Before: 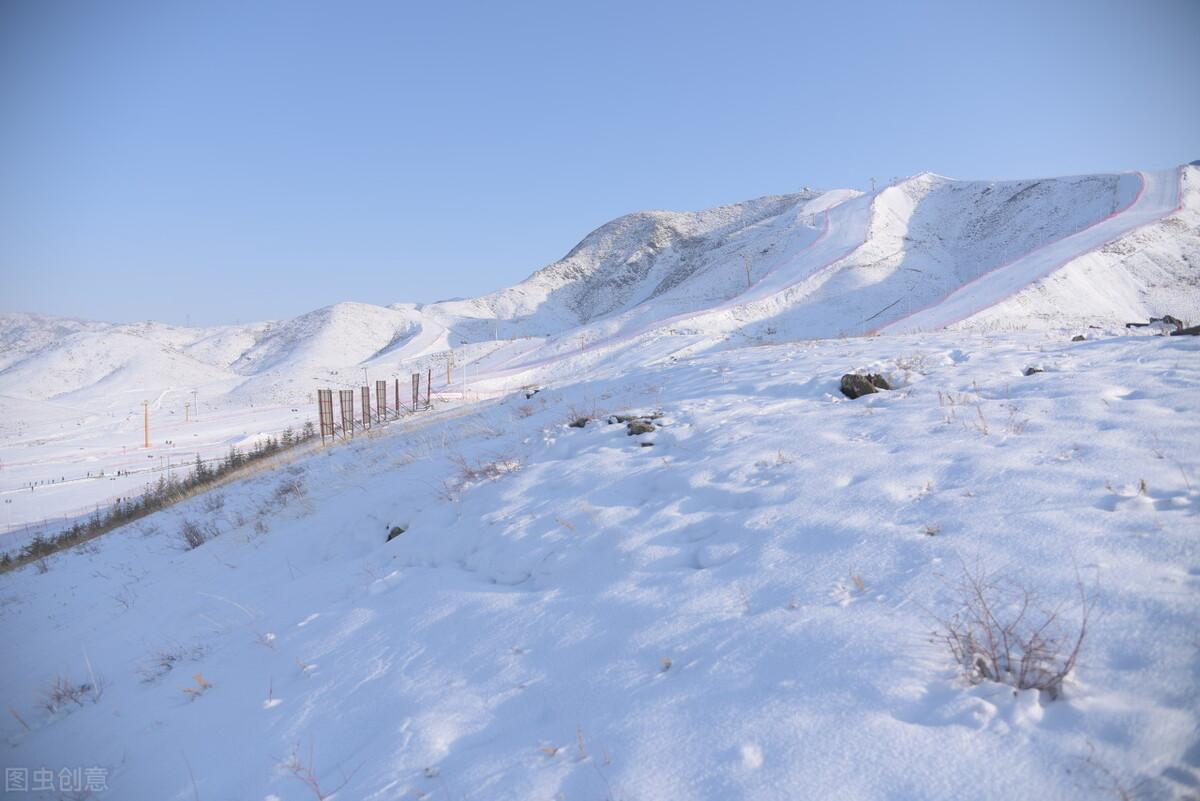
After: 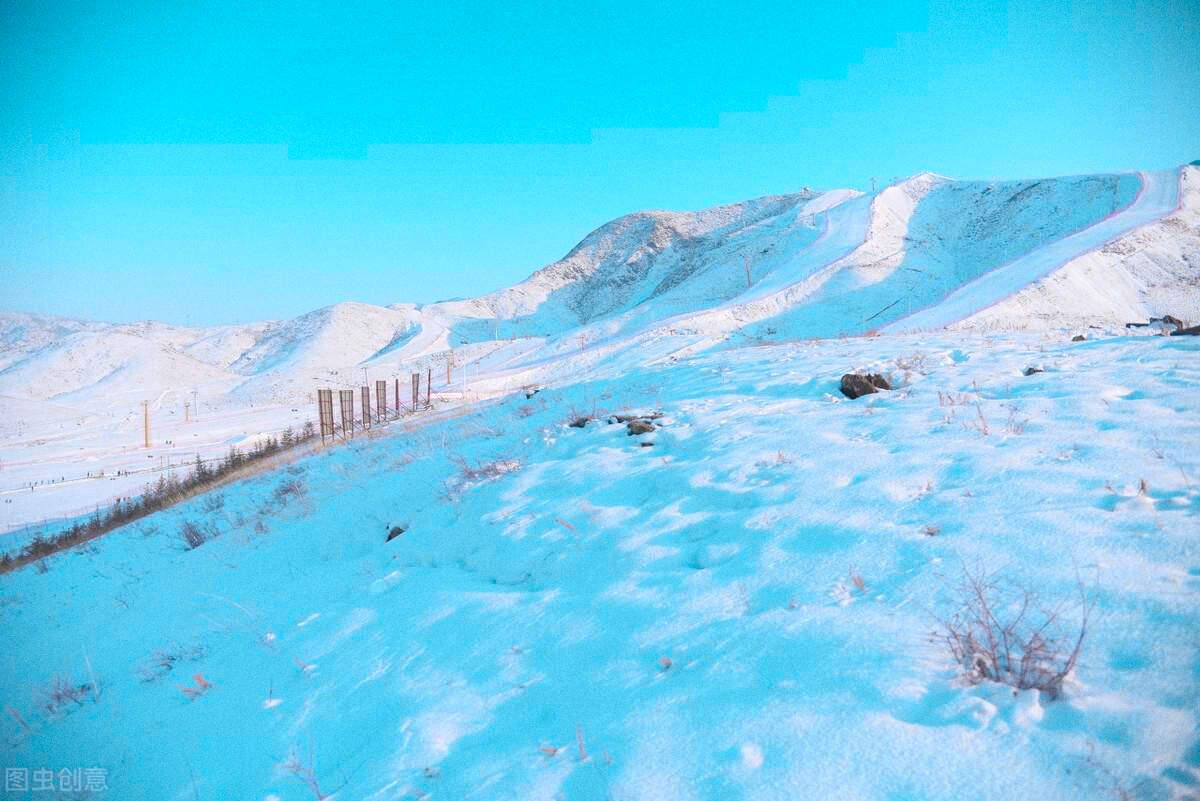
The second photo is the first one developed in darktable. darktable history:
grain: coarseness 0.09 ISO
color zones: curves: ch0 [(0.254, 0.492) (0.724, 0.62)]; ch1 [(0.25, 0.528) (0.719, 0.796)]; ch2 [(0, 0.472) (0.25, 0.5) (0.73, 0.184)]
